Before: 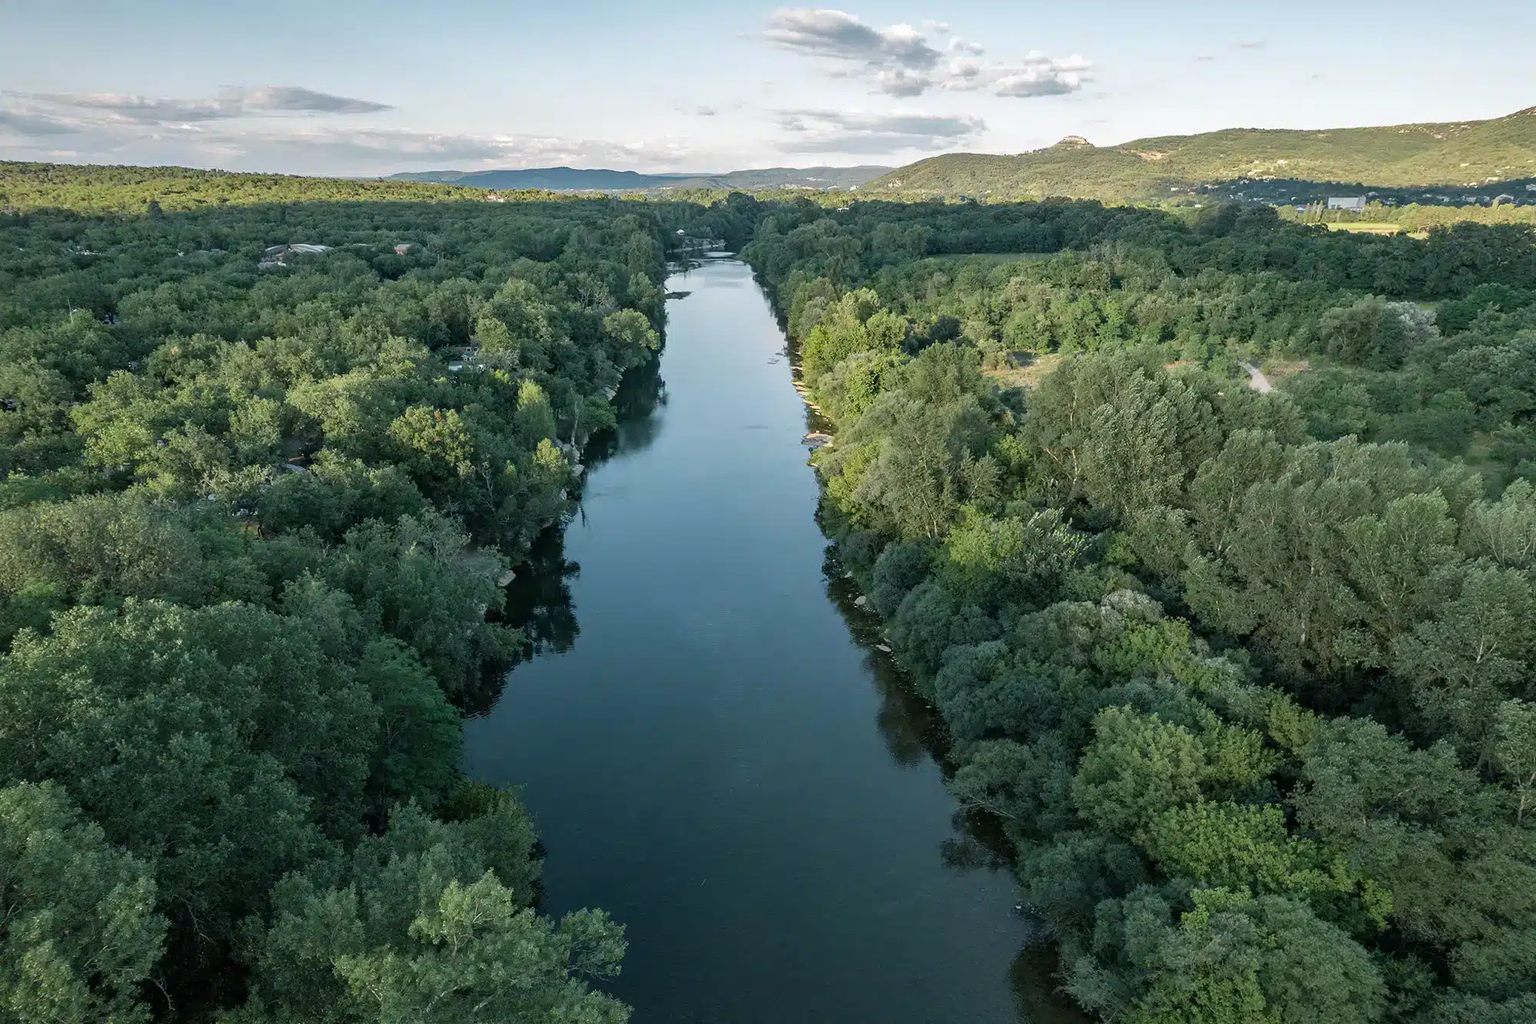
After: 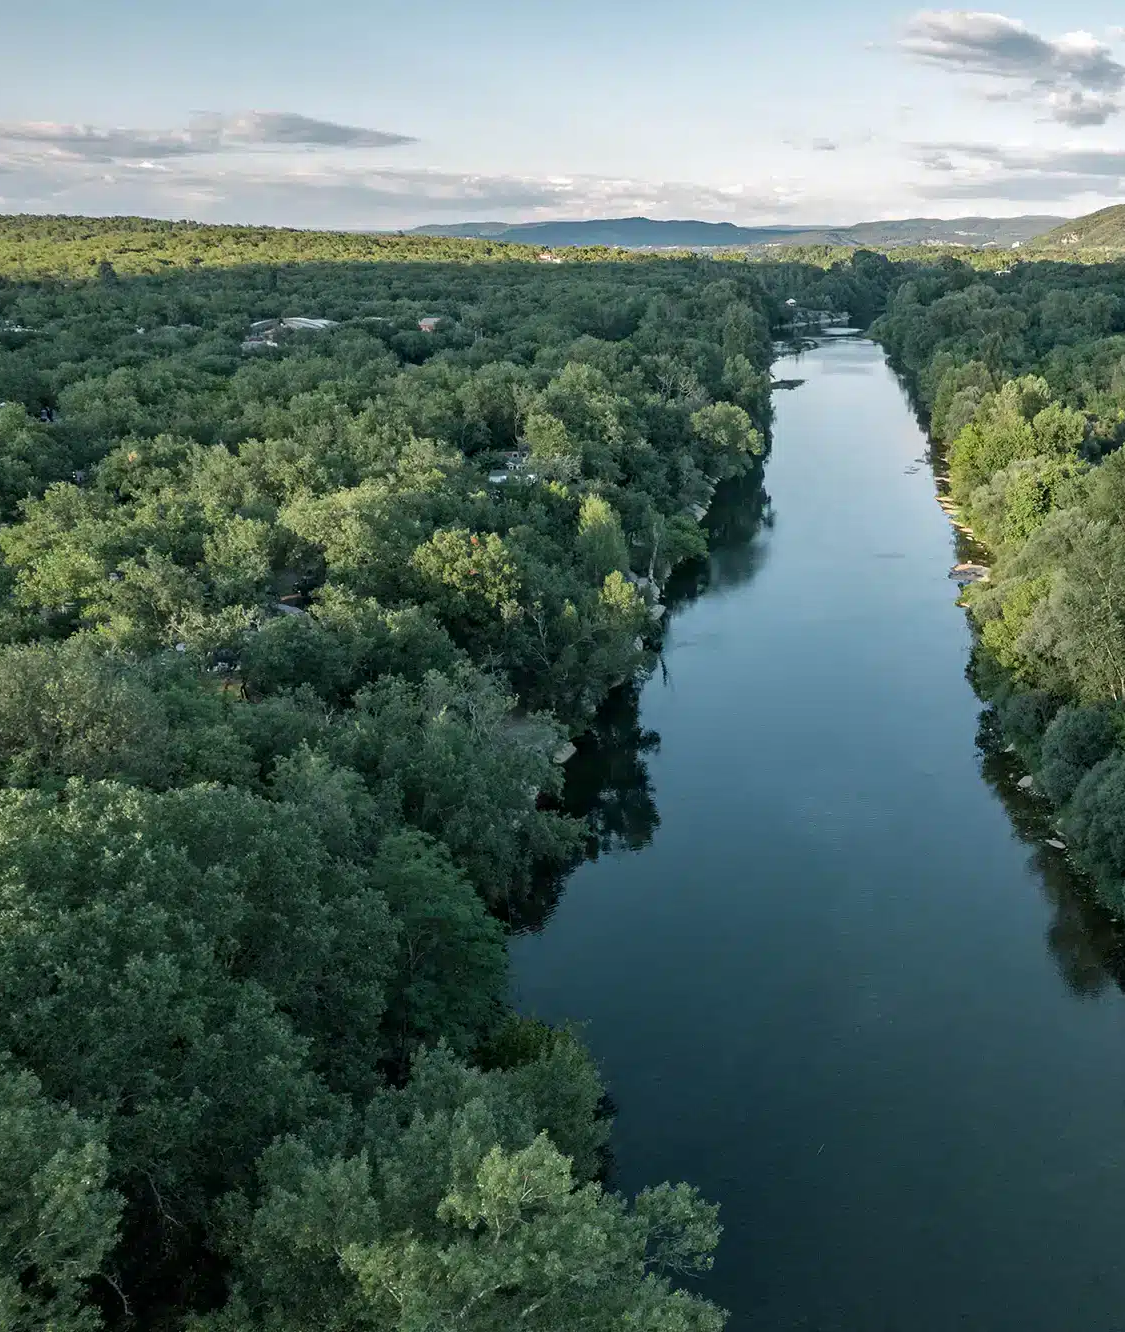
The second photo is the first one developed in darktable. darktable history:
crop: left 4.772%, right 38.924%
contrast equalizer: octaves 7, y [[0.545, 0.572, 0.59, 0.59, 0.571, 0.545], [0.5 ×6], [0.5 ×6], [0 ×6], [0 ×6]], mix 0.161
